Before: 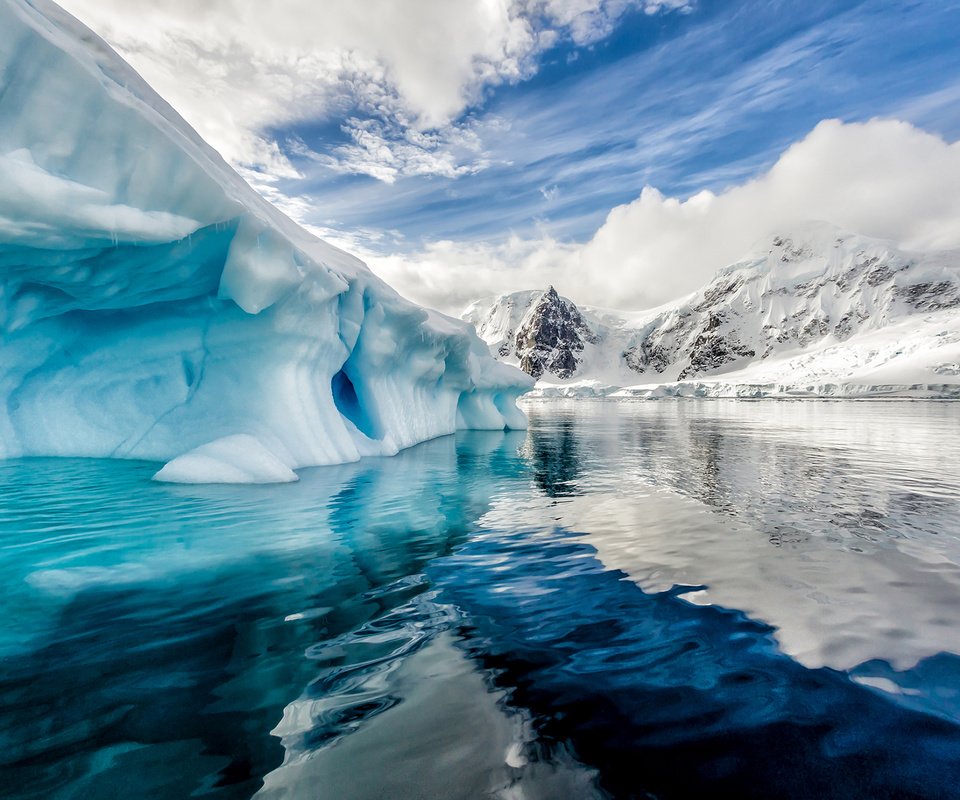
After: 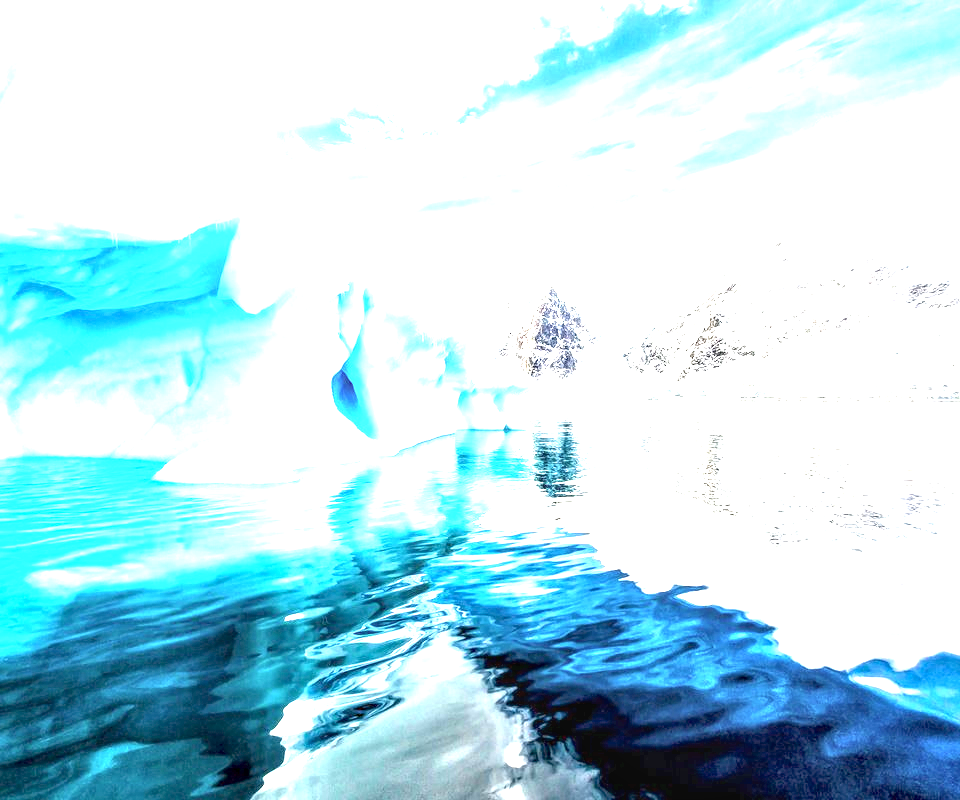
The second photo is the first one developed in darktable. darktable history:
local contrast: on, module defaults
exposure: black level correction 0.001, exposure 2.635 EV, compensate highlight preservation false
